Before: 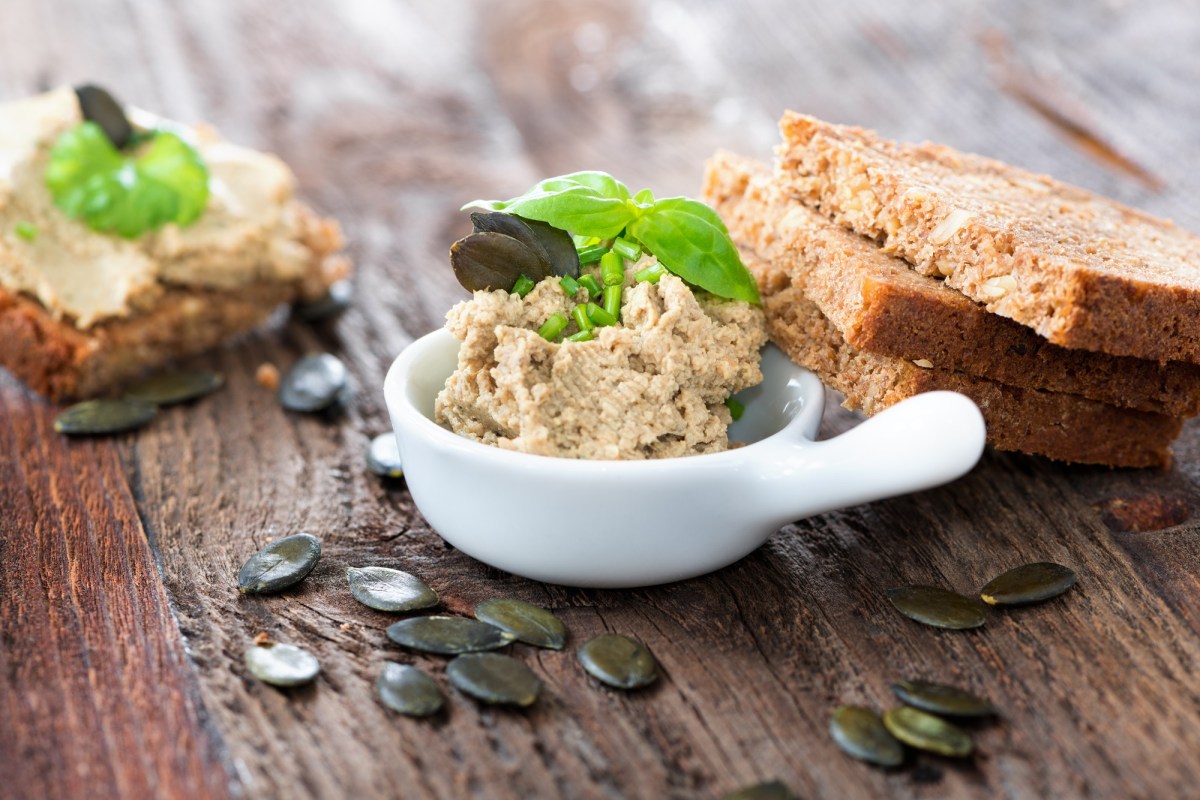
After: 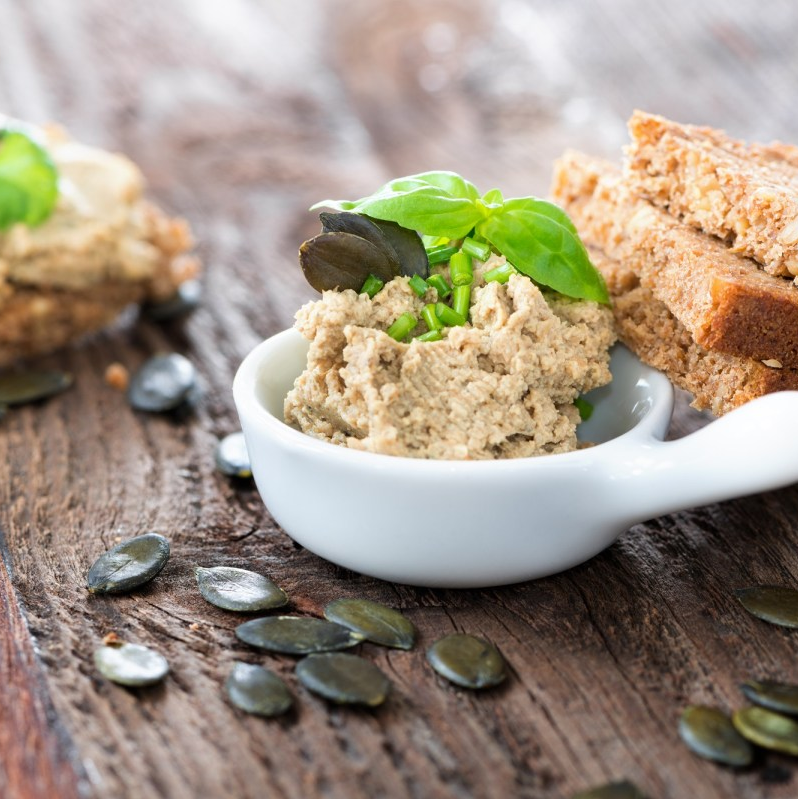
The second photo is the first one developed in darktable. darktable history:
crop and rotate: left 12.64%, right 20.854%
